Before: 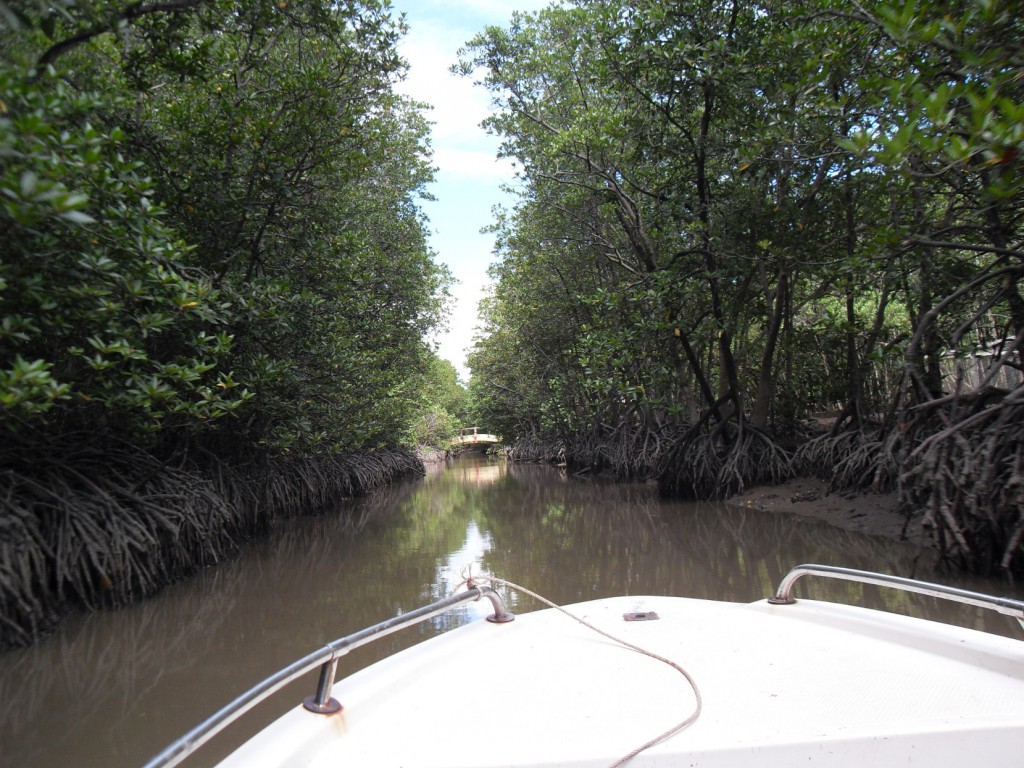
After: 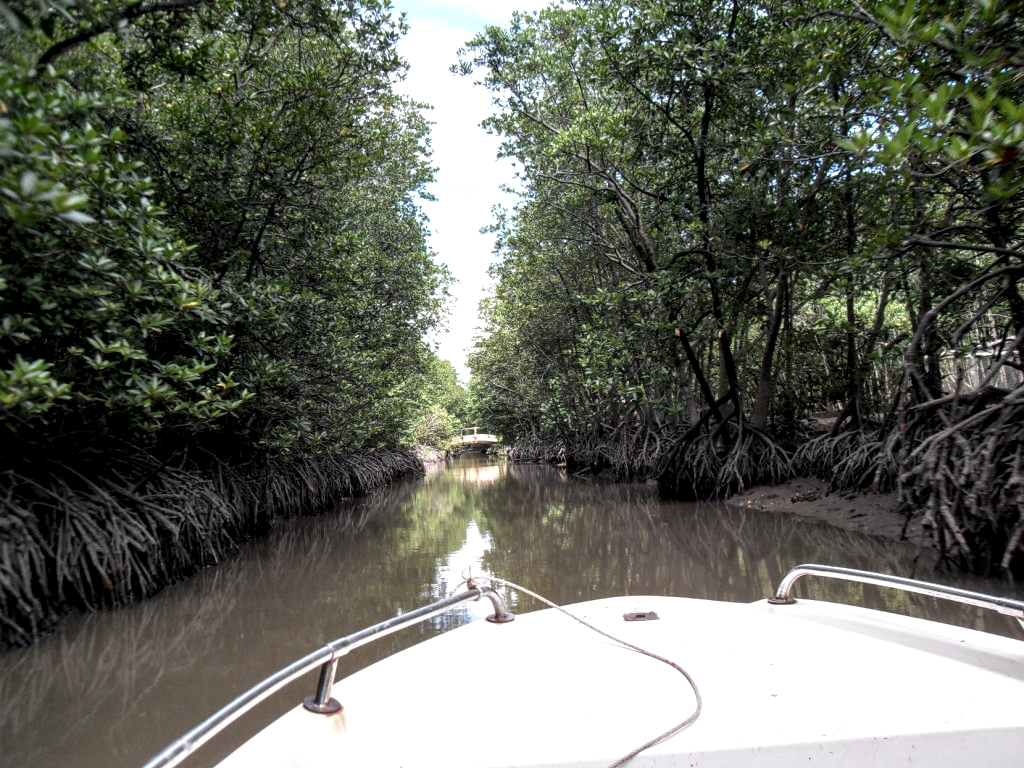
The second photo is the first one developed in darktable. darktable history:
local contrast: highlights 79%, shadows 56%, detail 175%, midtone range 0.432
